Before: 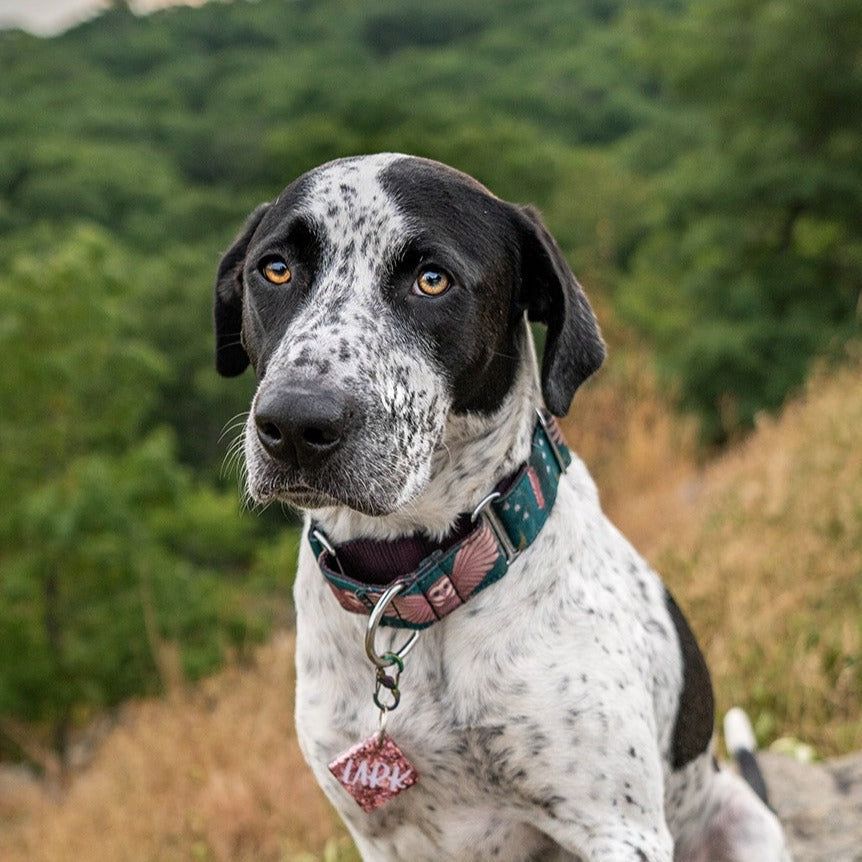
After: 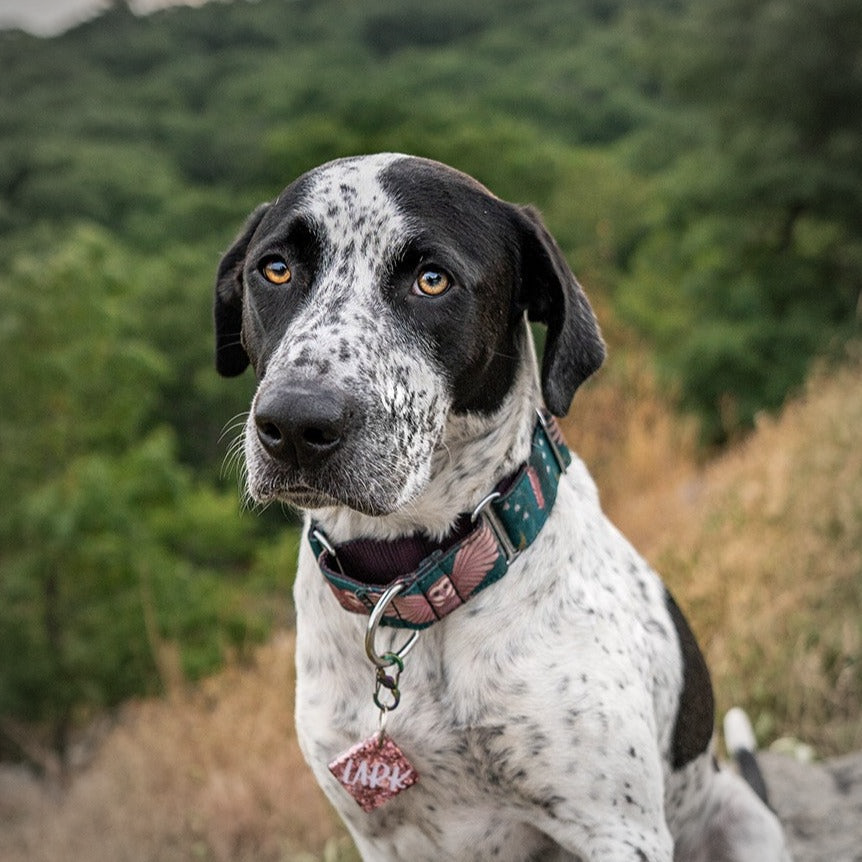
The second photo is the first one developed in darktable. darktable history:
vignetting: brightness -0.279, width/height ratio 1.091, unbound false
contrast brightness saturation: saturation -0.064
